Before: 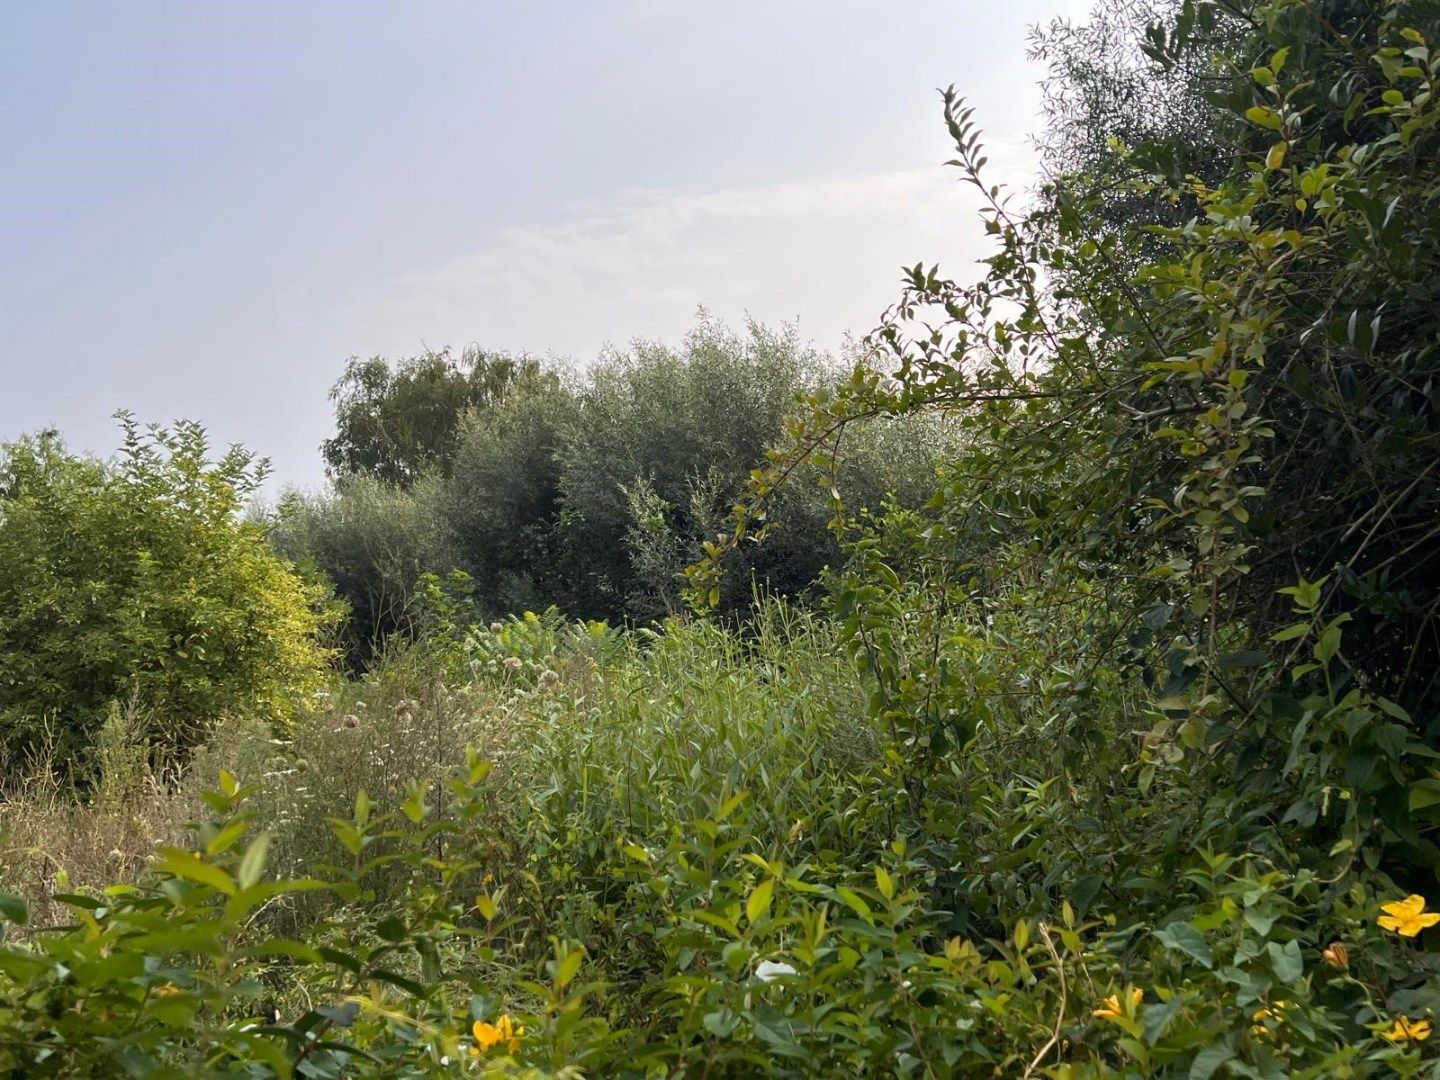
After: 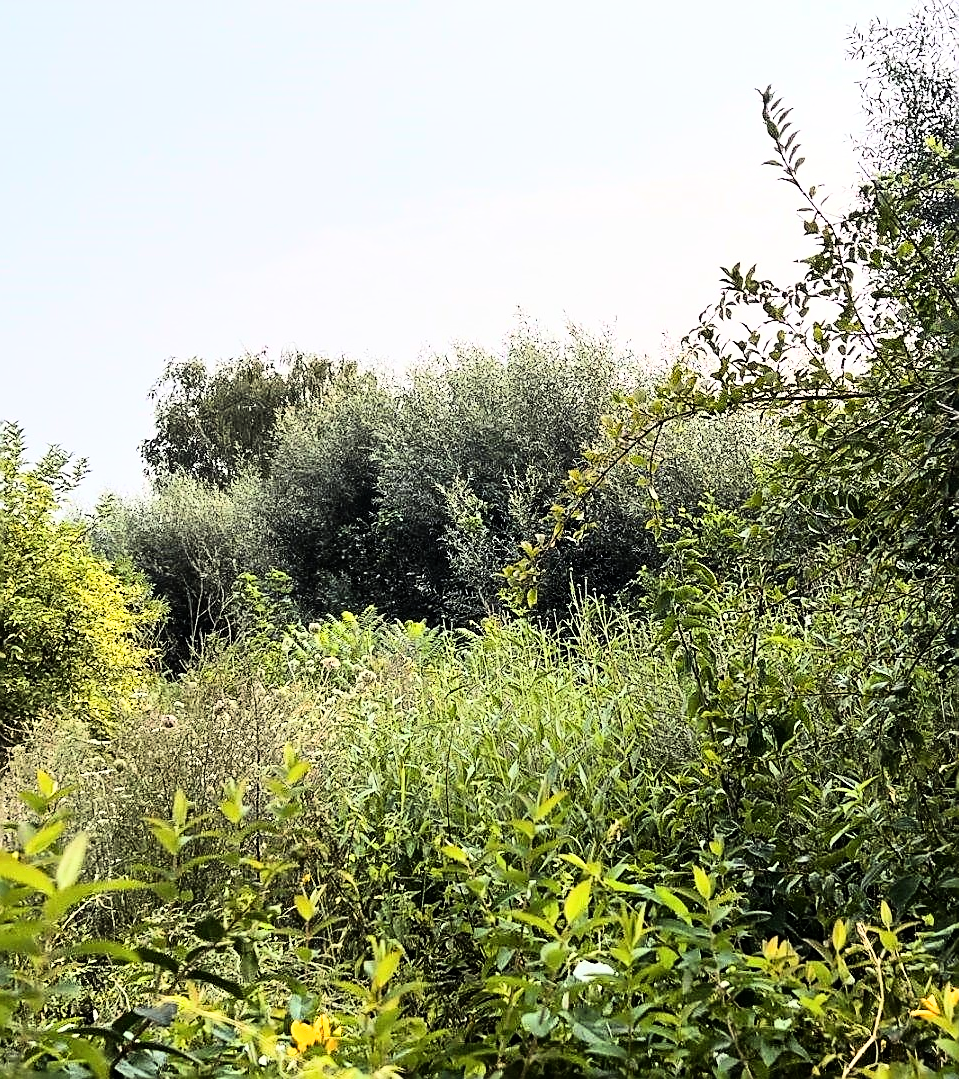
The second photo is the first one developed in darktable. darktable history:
rgb curve: curves: ch0 [(0, 0) (0.21, 0.15) (0.24, 0.21) (0.5, 0.75) (0.75, 0.96) (0.89, 0.99) (1, 1)]; ch1 [(0, 0.02) (0.21, 0.13) (0.25, 0.2) (0.5, 0.67) (0.75, 0.9) (0.89, 0.97) (1, 1)]; ch2 [(0, 0.02) (0.21, 0.13) (0.25, 0.2) (0.5, 0.67) (0.75, 0.9) (0.89, 0.97) (1, 1)], compensate middle gray true
color correction: saturation 0.98
crop and rotate: left 12.648%, right 20.685%
sharpen: radius 1.4, amount 1.25, threshold 0.7
